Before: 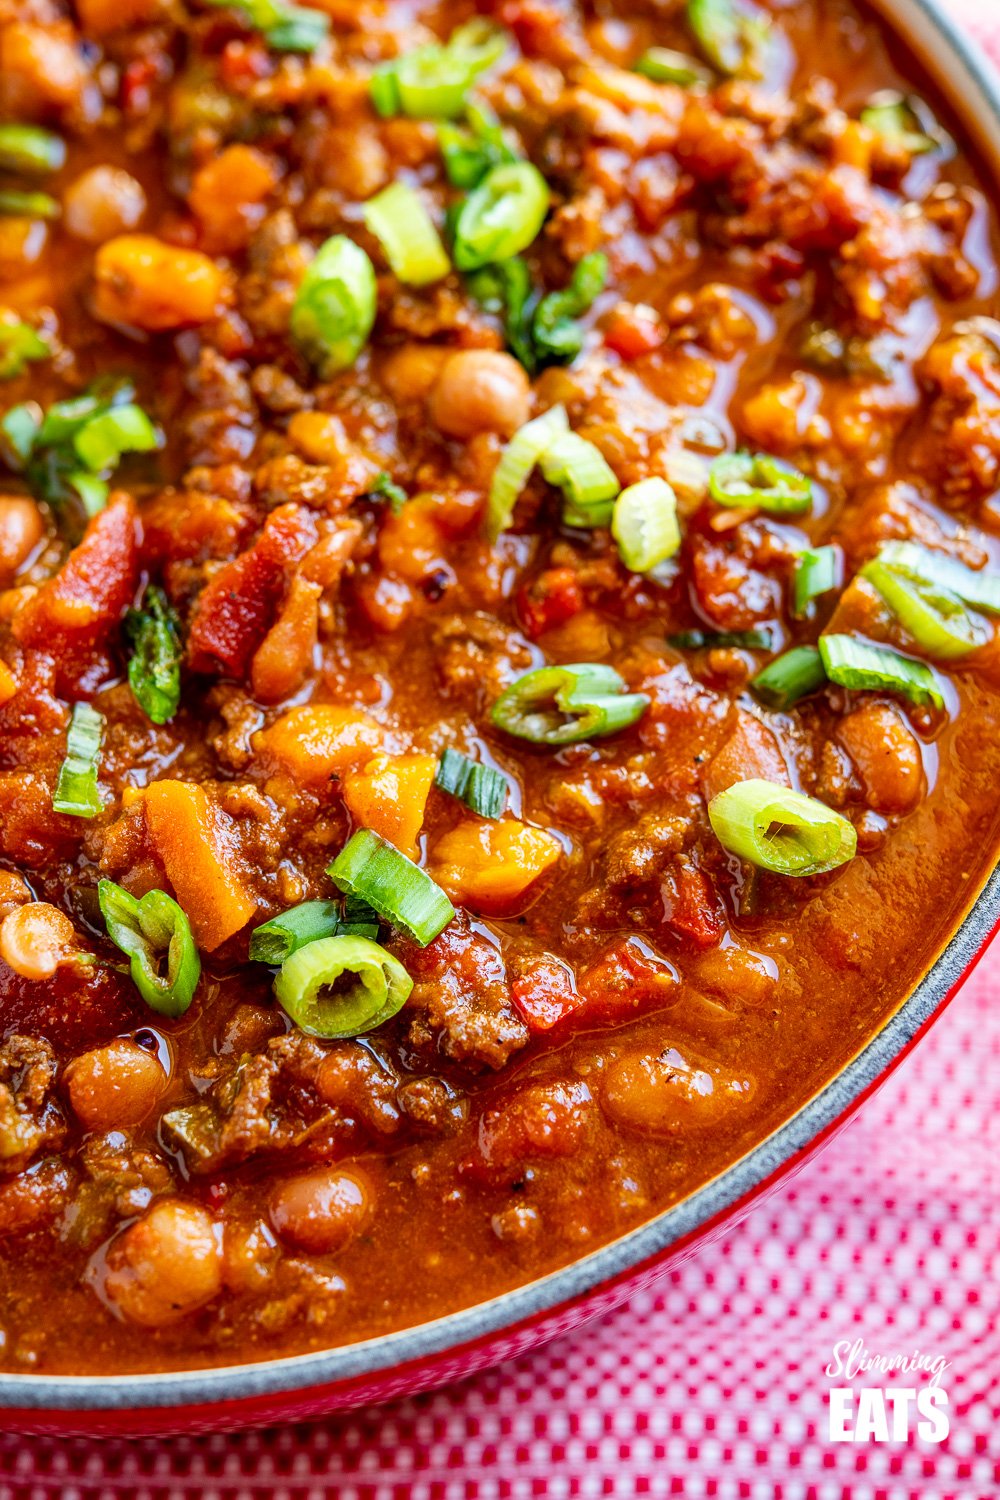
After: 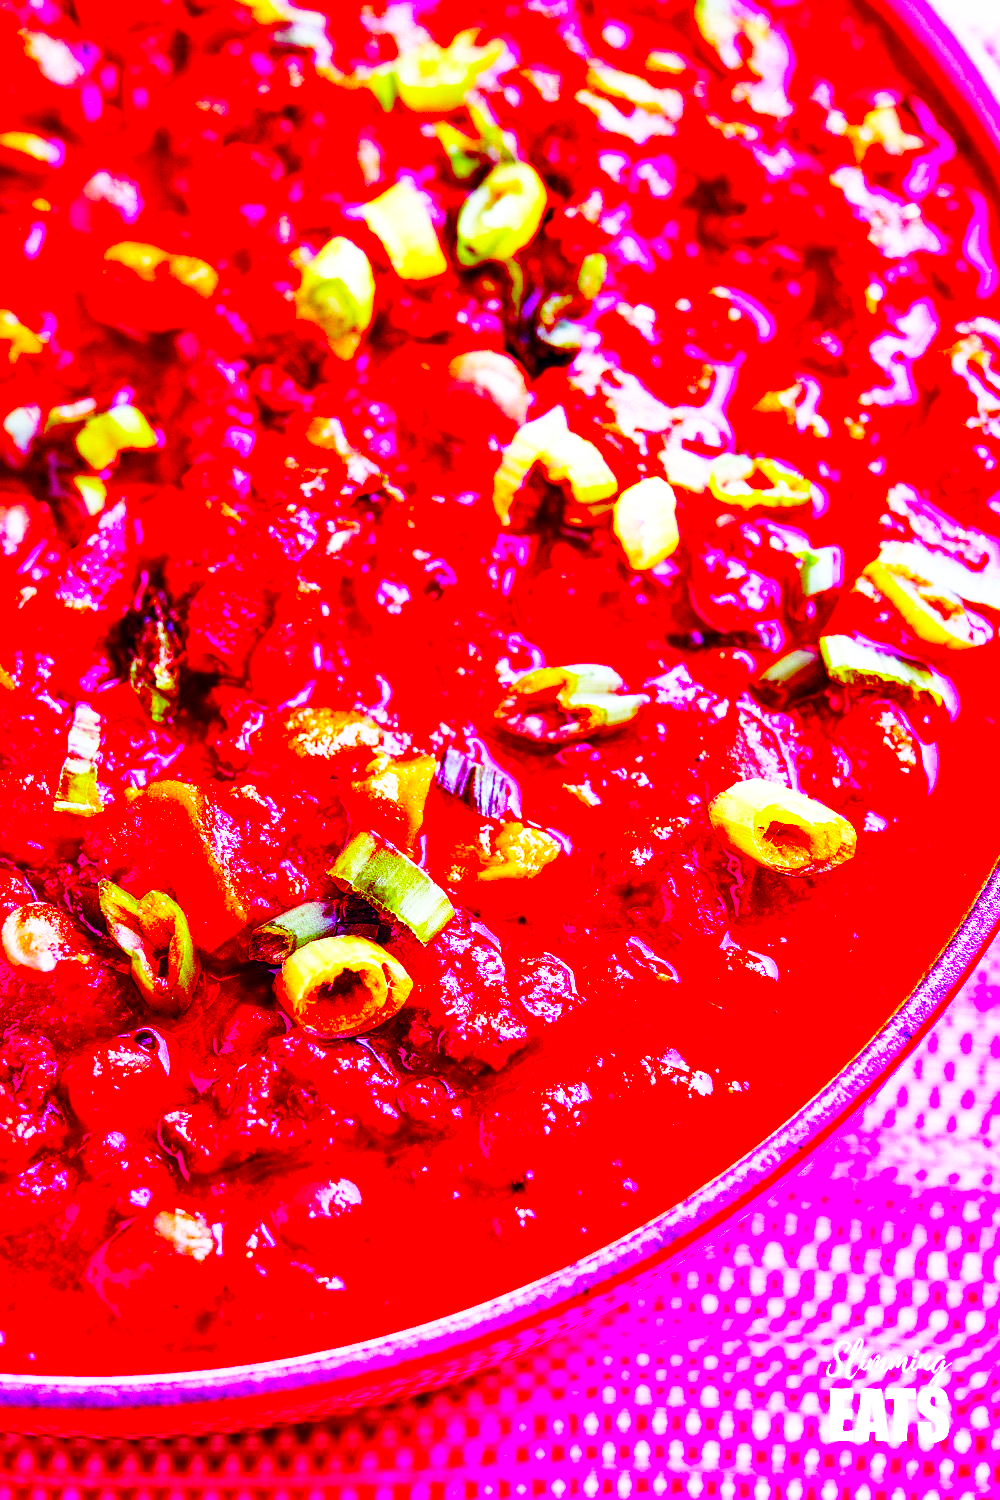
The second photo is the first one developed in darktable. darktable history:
color balance: mode lift, gamma, gain (sRGB), lift [1, 1, 0.101, 1]
levels: levels [0, 0.478, 1]
color contrast: green-magenta contrast 1.69, blue-yellow contrast 1.49
base curve: curves: ch0 [(0, 0) (0.026, 0.03) (0.109, 0.232) (0.351, 0.748) (0.669, 0.968) (1, 1)], preserve colors none
